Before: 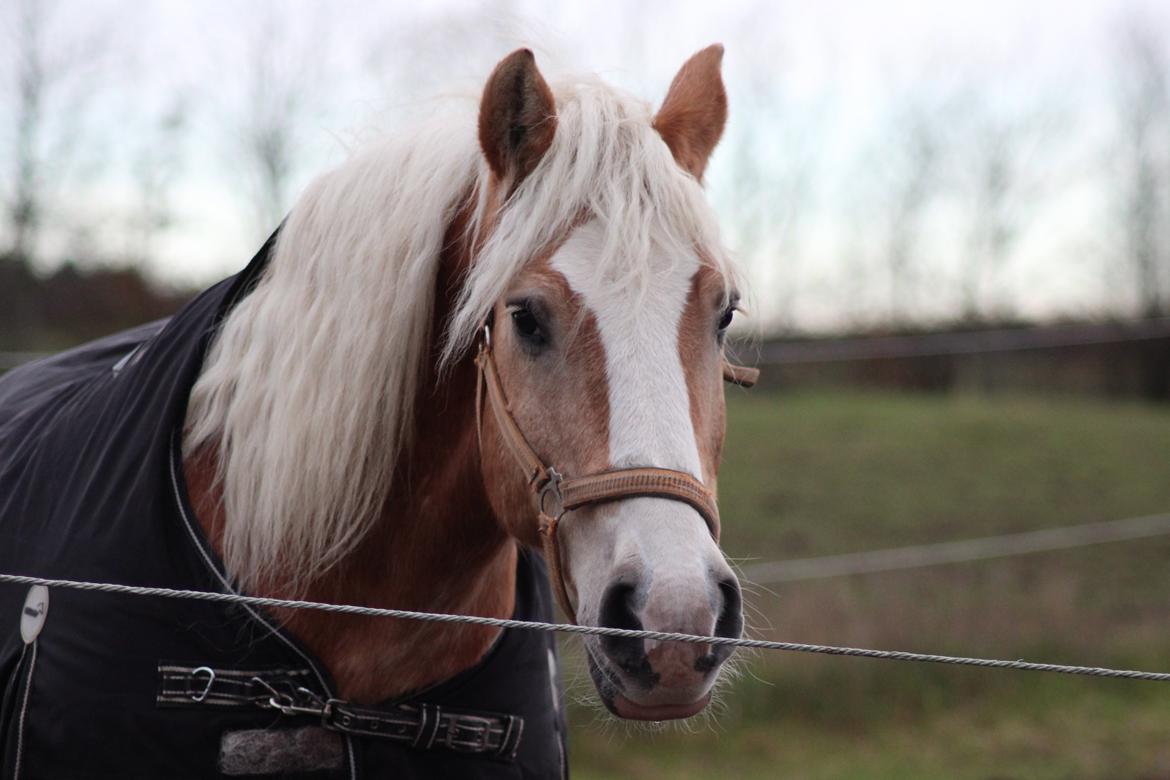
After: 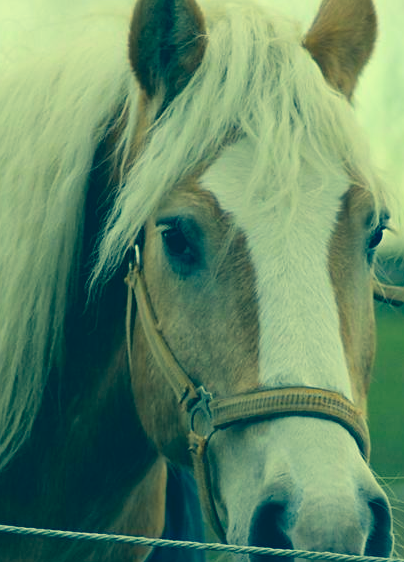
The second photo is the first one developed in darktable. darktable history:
contrast brightness saturation: contrast -0.101, brightness 0.054, saturation 0.077
color correction: highlights a* -15.19, highlights b* 39.68, shadows a* -39.54, shadows b* -26.69
crop and rotate: left 29.949%, top 10.406%, right 35.494%, bottom 17.532%
sharpen: amount 0.206
